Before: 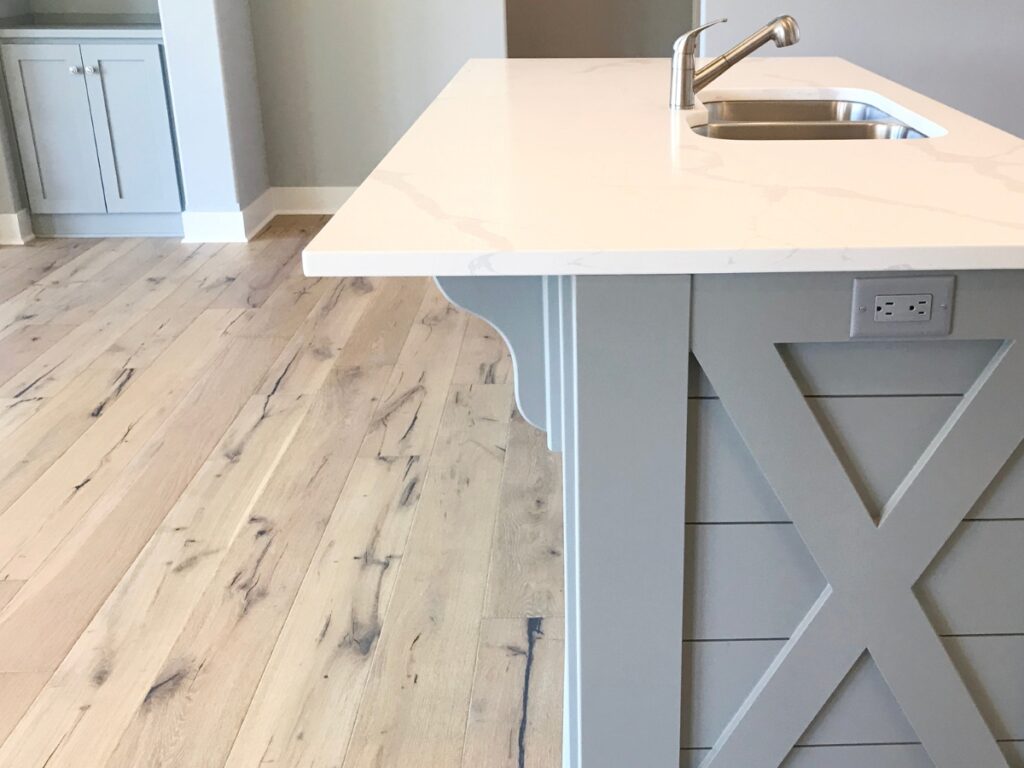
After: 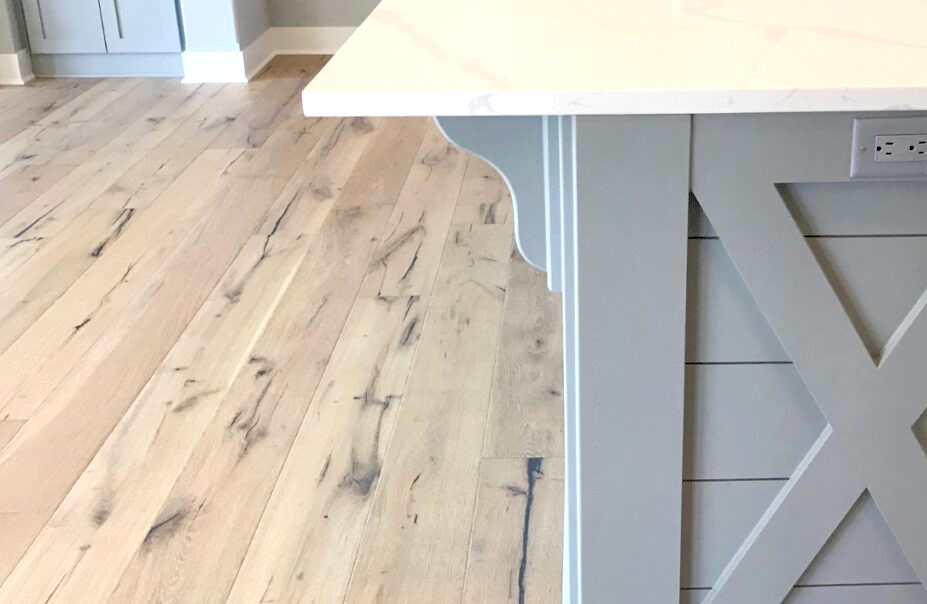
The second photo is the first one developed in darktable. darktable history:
shadows and highlights: shadows 25, highlights -25
rgb levels: levels [[0.013, 0.434, 0.89], [0, 0.5, 1], [0, 0.5, 1]]
crop: top 20.916%, right 9.437%, bottom 0.316%
